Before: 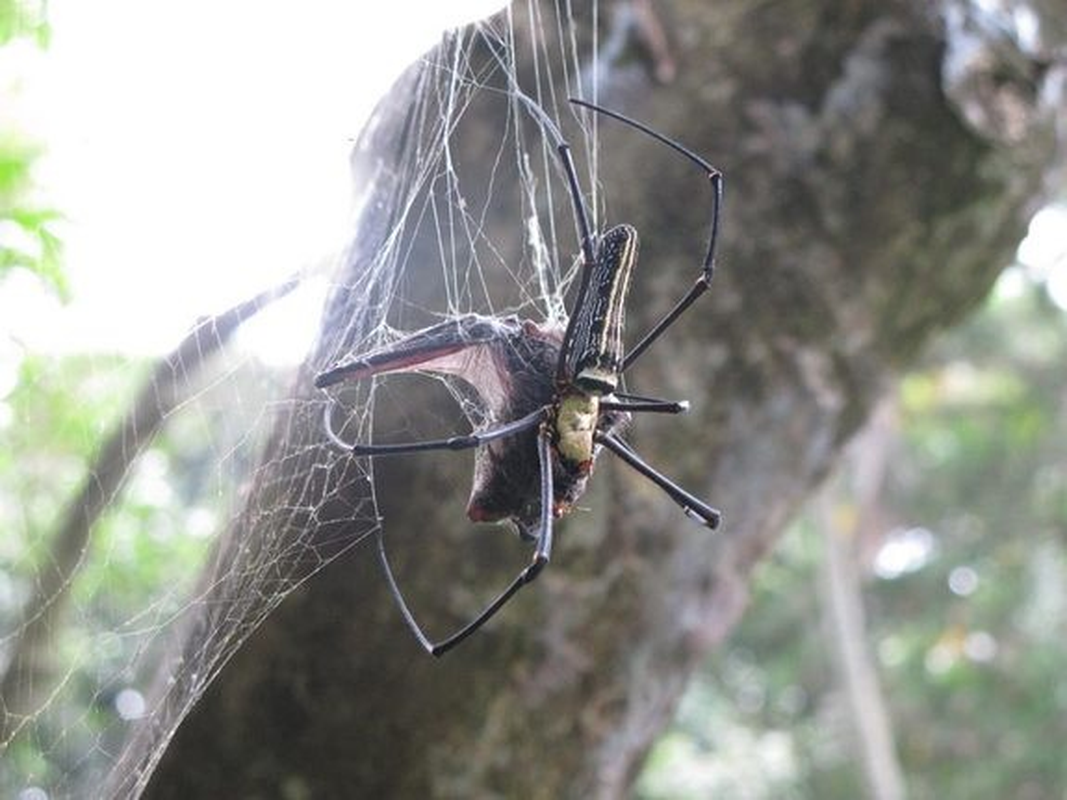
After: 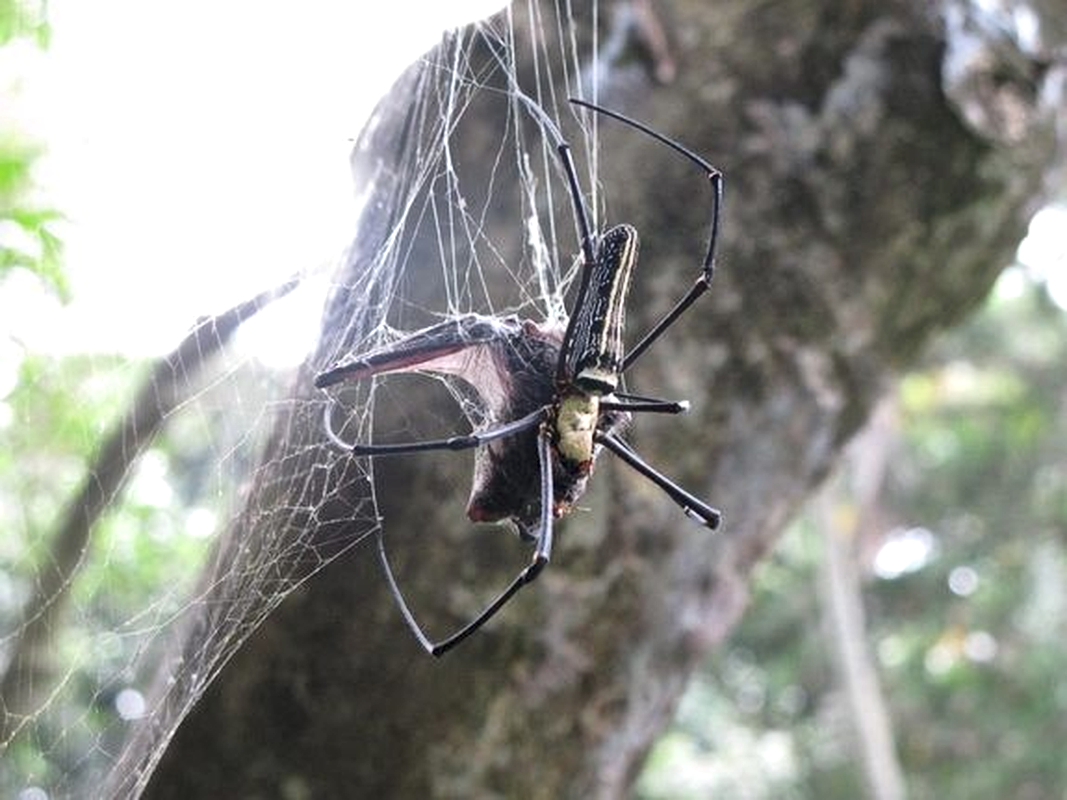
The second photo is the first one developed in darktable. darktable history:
local contrast: mode bilateral grid, contrast 25, coarseness 60, detail 151%, midtone range 0.2
